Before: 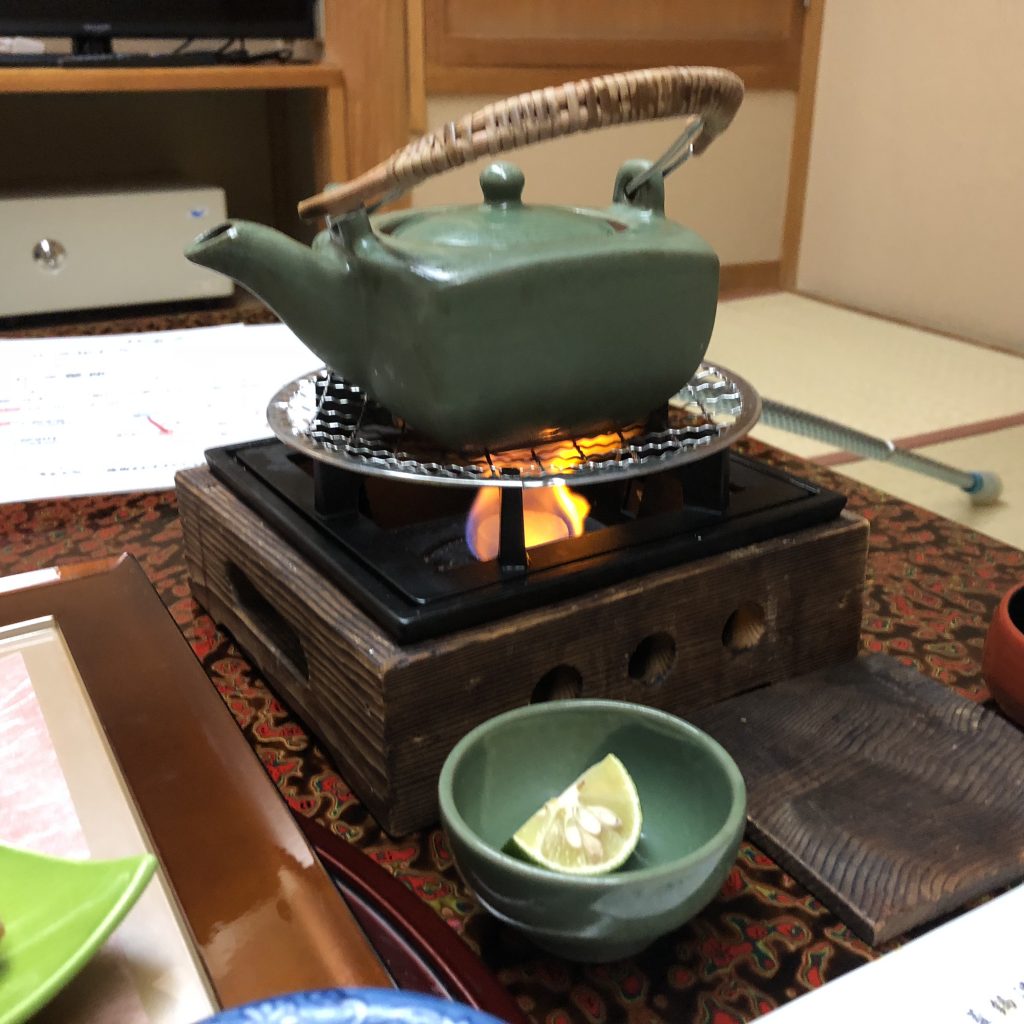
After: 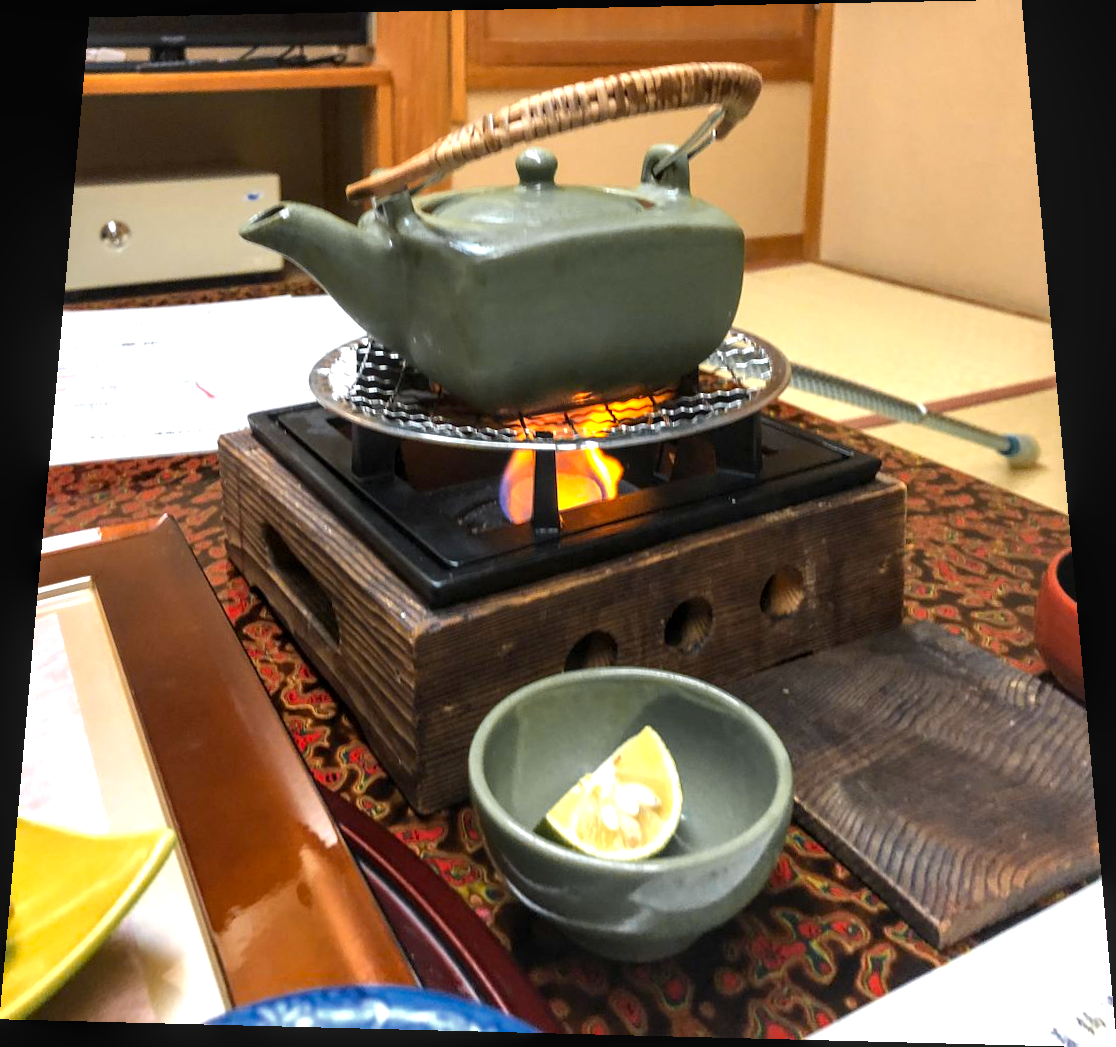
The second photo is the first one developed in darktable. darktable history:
exposure: exposure 0.7 EV, compensate highlight preservation false
color zones: curves: ch0 [(0, 0.499) (0.143, 0.5) (0.286, 0.5) (0.429, 0.476) (0.571, 0.284) (0.714, 0.243) (0.857, 0.449) (1, 0.499)]; ch1 [(0, 0.532) (0.143, 0.645) (0.286, 0.696) (0.429, 0.211) (0.571, 0.504) (0.714, 0.493) (0.857, 0.495) (1, 0.532)]; ch2 [(0, 0.5) (0.143, 0.5) (0.286, 0.427) (0.429, 0.324) (0.571, 0.5) (0.714, 0.5) (0.857, 0.5) (1, 0.5)]
rotate and perspective: rotation 0.128°, lens shift (vertical) -0.181, lens shift (horizontal) -0.044, shear 0.001, automatic cropping off
local contrast: on, module defaults
white balance: red 1, blue 1
